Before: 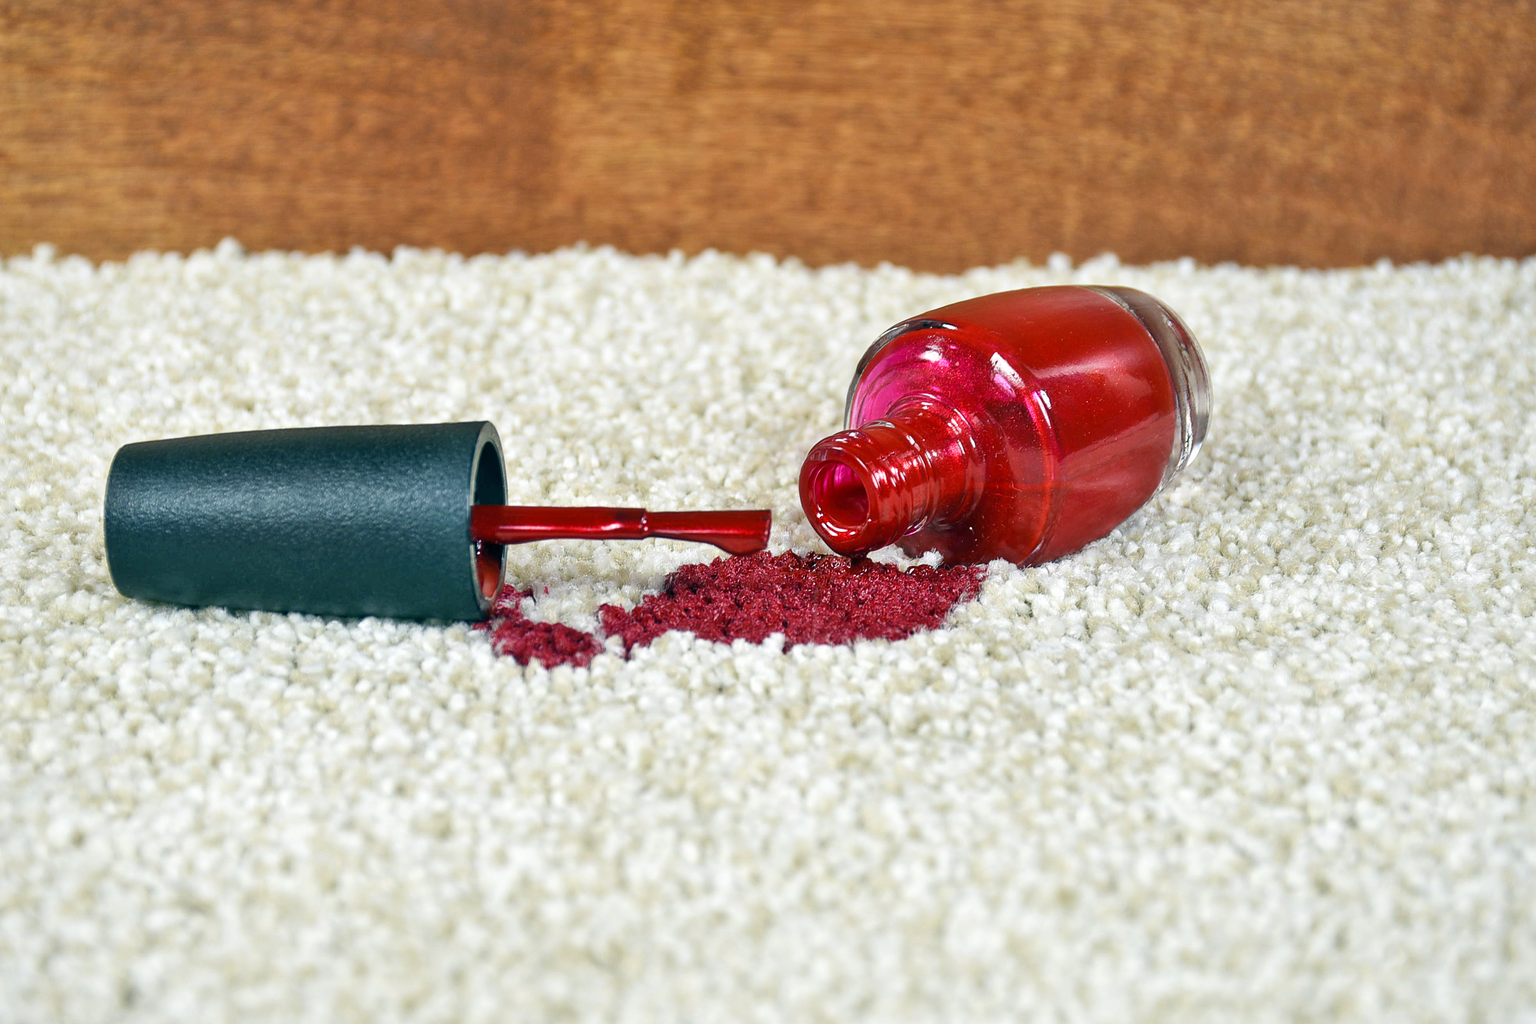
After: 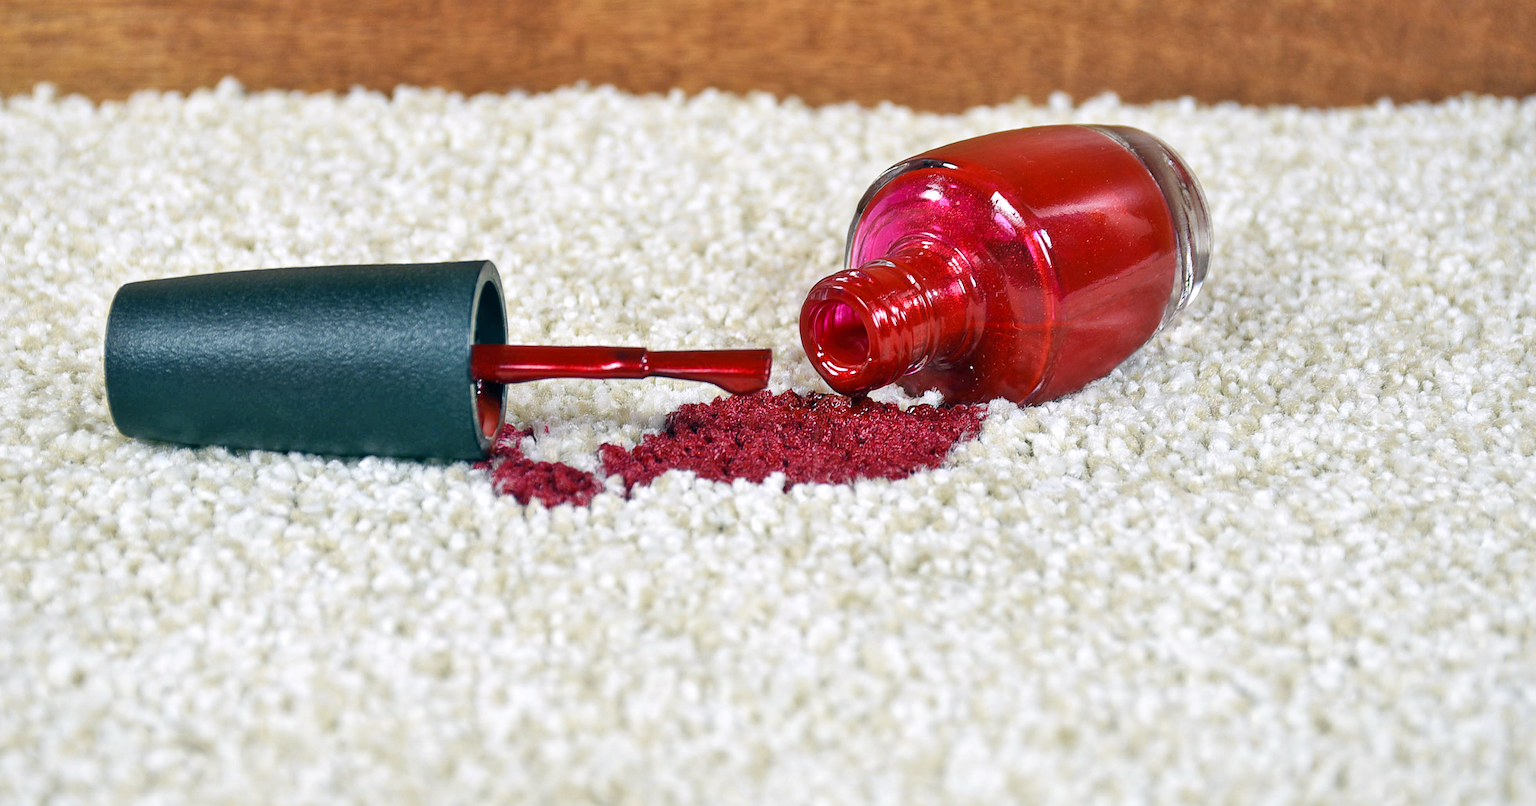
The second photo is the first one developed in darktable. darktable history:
crop and rotate: top 15.774%, bottom 5.506%
white balance: red 1.009, blue 1.027
